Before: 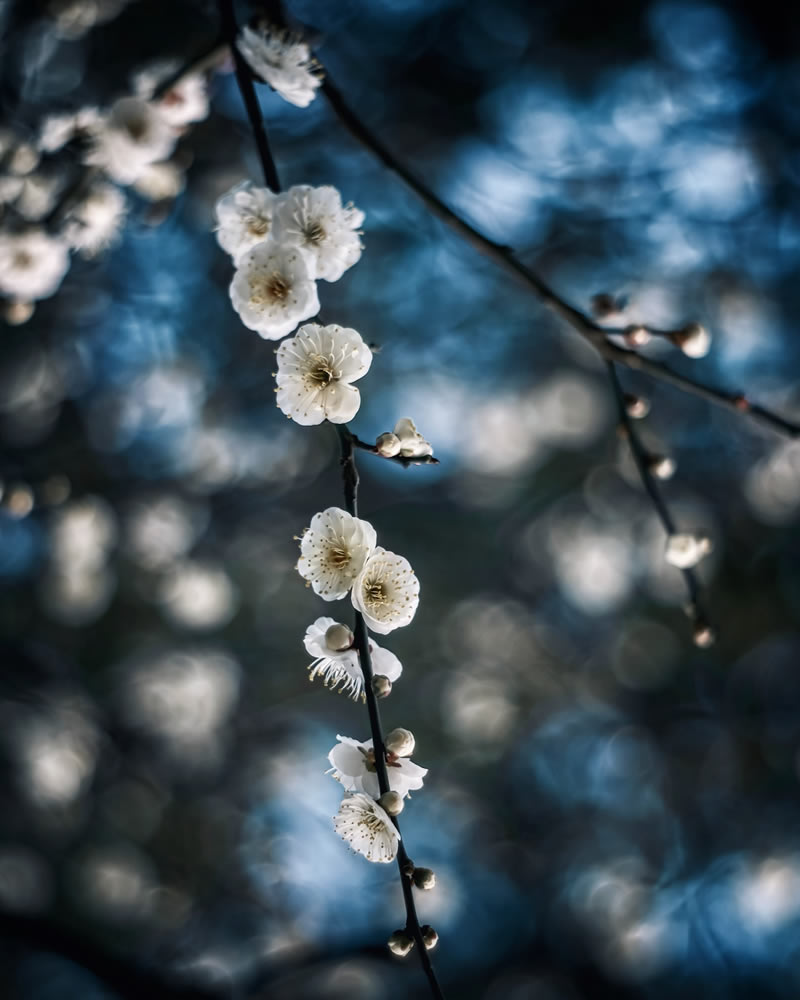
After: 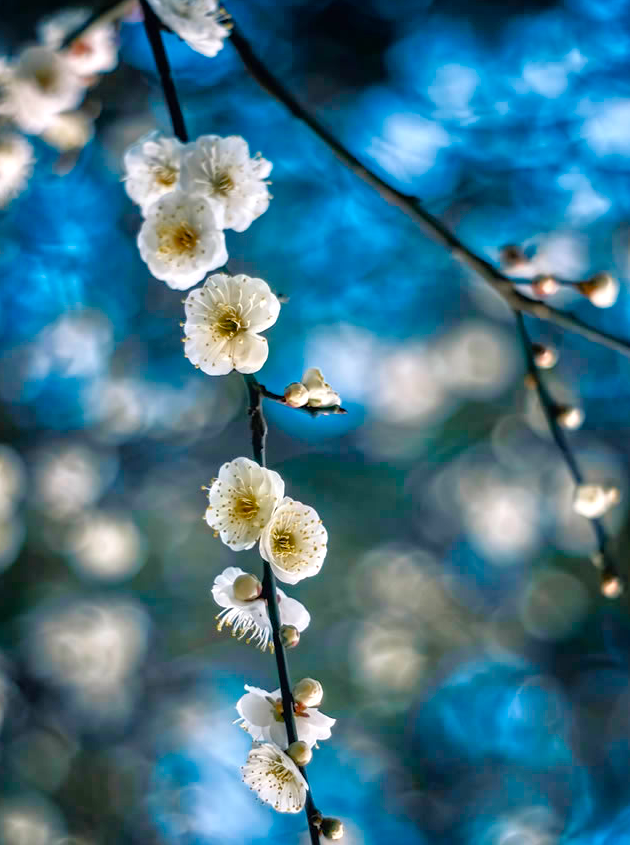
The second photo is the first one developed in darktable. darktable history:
tone equalizer: -7 EV 0.157 EV, -6 EV 0.562 EV, -5 EV 1.17 EV, -4 EV 1.33 EV, -3 EV 1.18 EV, -2 EV 0.6 EV, -1 EV 0.152 EV
crop: left 11.623%, top 5.044%, right 9.581%, bottom 10.421%
color balance rgb: highlights gain › luminance 18.092%, perceptual saturation grading › global saturation 20%, perceptual saturation grading › highlights 2.501%, perceptual saturation grading › shadows 50.028%, global vibrance 50.243%
